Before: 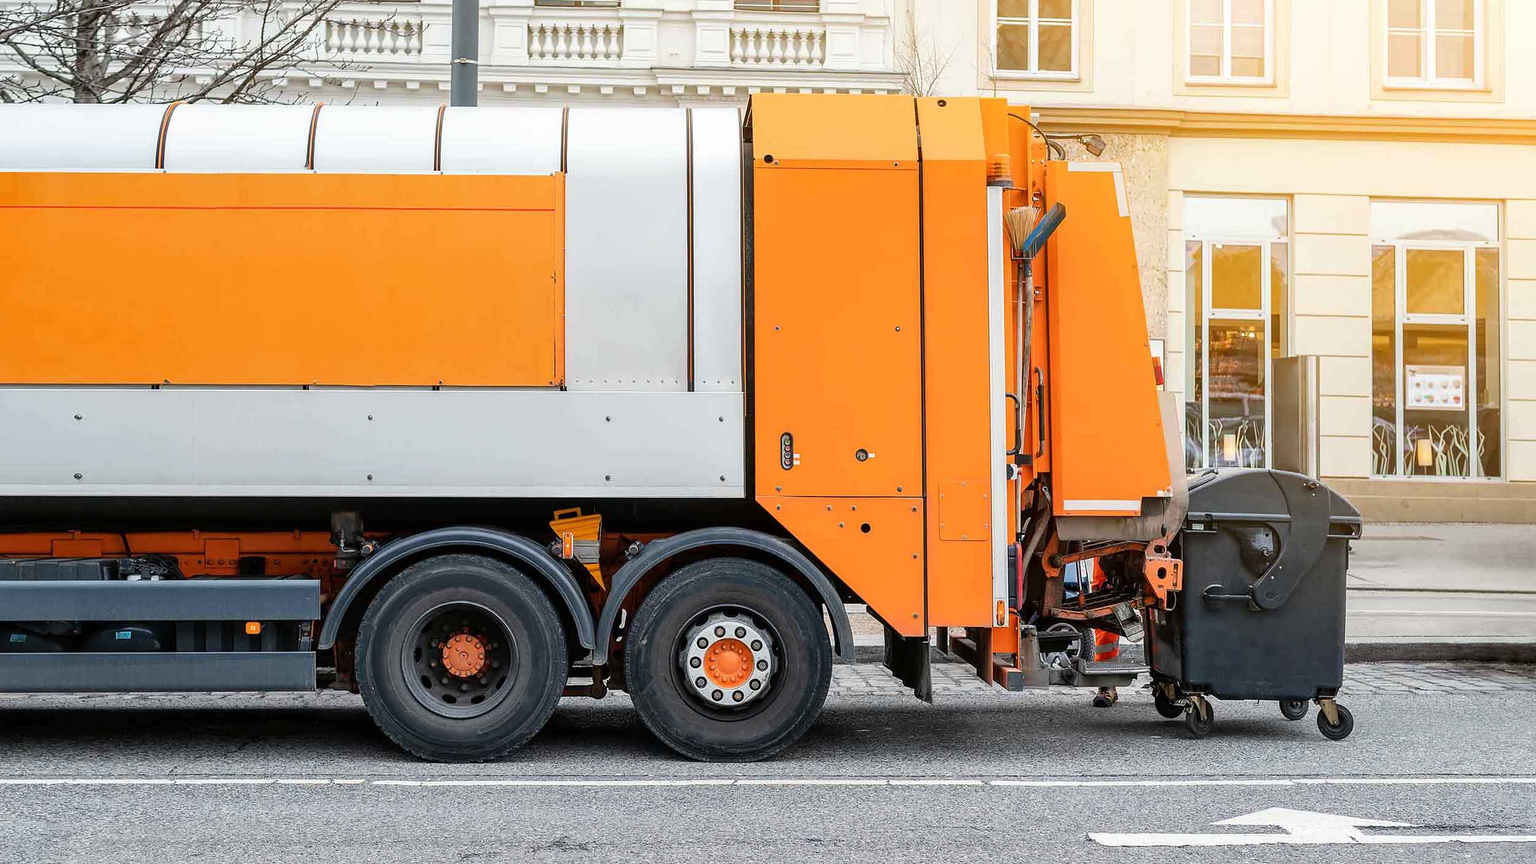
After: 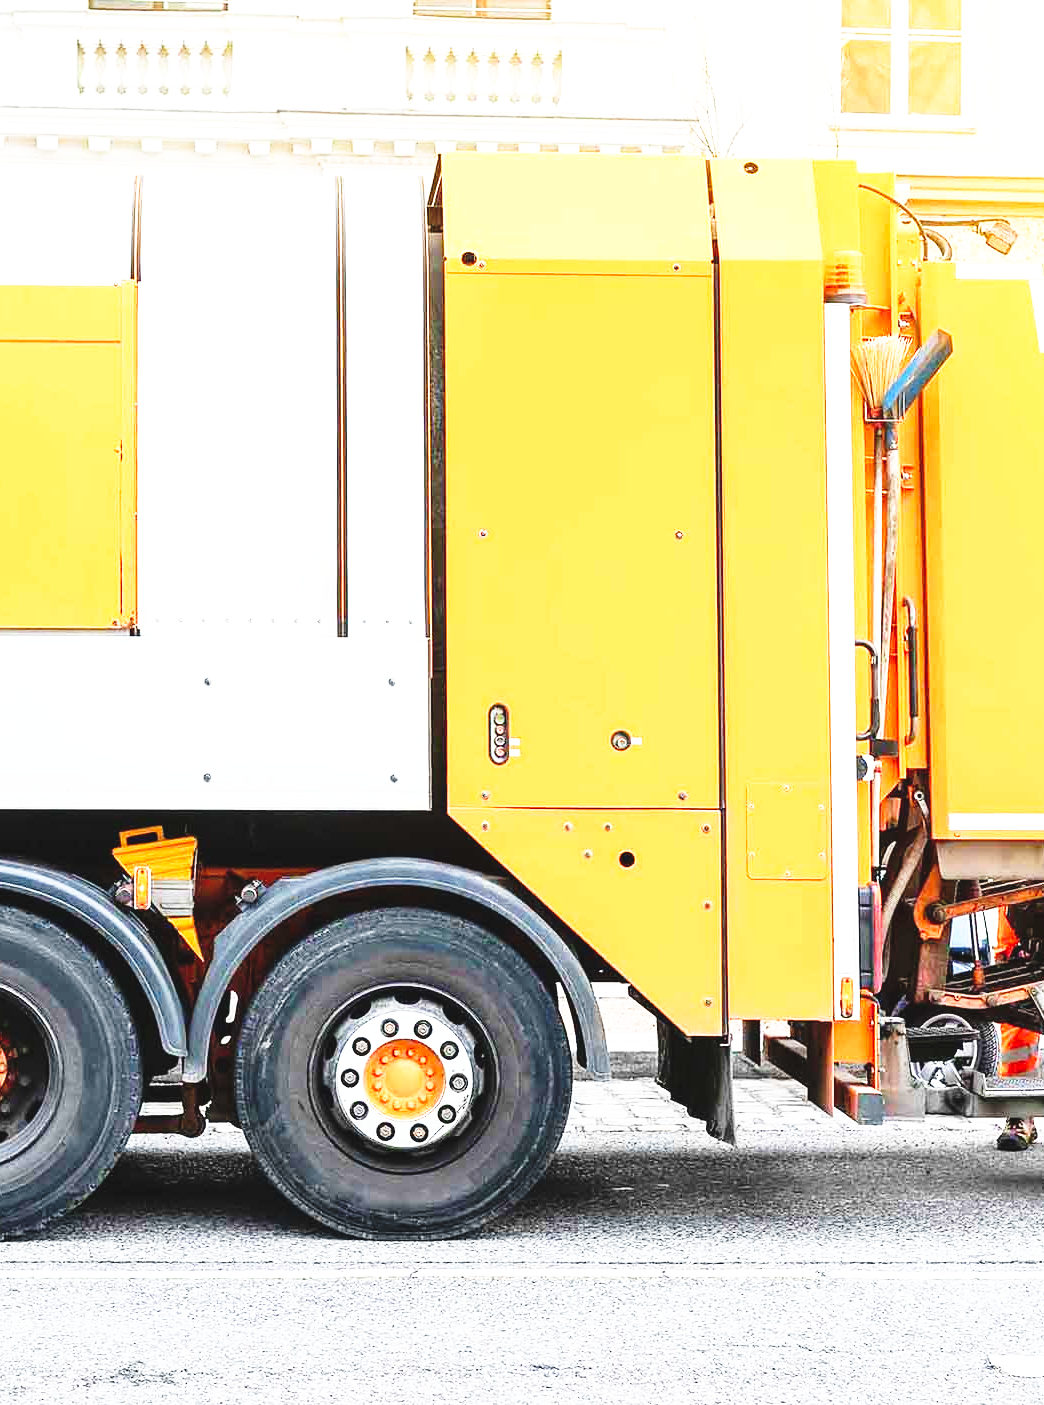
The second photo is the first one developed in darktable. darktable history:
base curve: curves: ch0 [(0, 0) (0.026, 0.03) (0.109, 0.232) (0.351, 0.748) (0.669, 0.968) (1, 1)], preserve colors none
exposure: black level correction -0.005, exposure 0.614 EV, compensate highlight preservation false
crop: left 31.294%, right 26.913%
